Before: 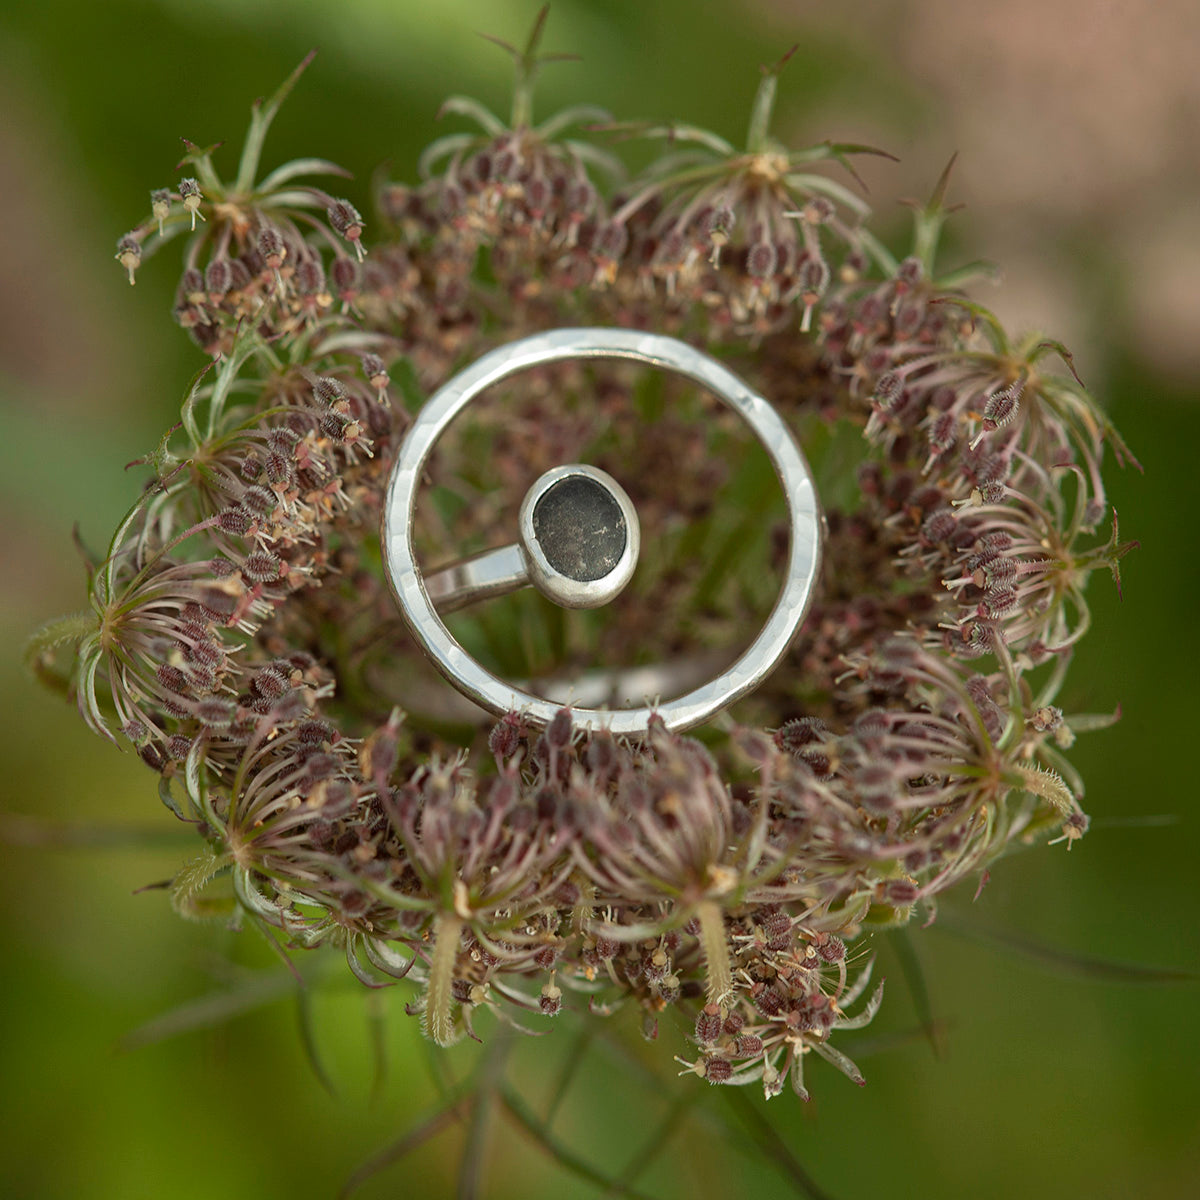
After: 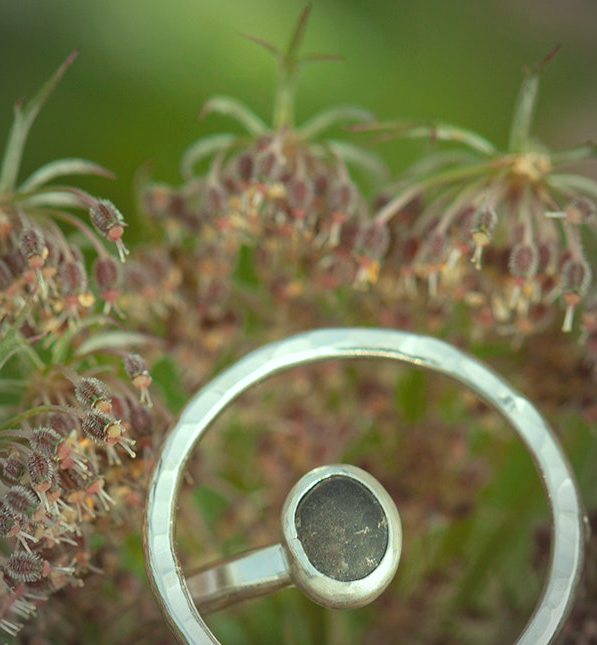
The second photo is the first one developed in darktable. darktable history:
vignetting: fall-off radius 60.31%, automatic ratio true, unbound false
crop: left 19.857%, right 30.332%, bottom 46.214%
color correction: highlights a* -8.57, highlights b* 3.18
color zones: curves: ch0 [(0, 0.5) (0.143, 0.5) (0.286, 0.5) (0.429, 0.5) (0.571, 0.5) (0.714, 0.476) (0.857, 0.5) (1, 0.5)]; ch2 [(0, 0.5) (0.143, 0.5) (0.286, 0.5) (0.429, 0.5) (0.571, 0.5) (0.714, 0.487) (0.857, 0.5) (1, 0.5)]
local contrast: detail 72%
exposure: exposure 0.63 EV, compensate exposure bias true, compensate highlight preservation false
